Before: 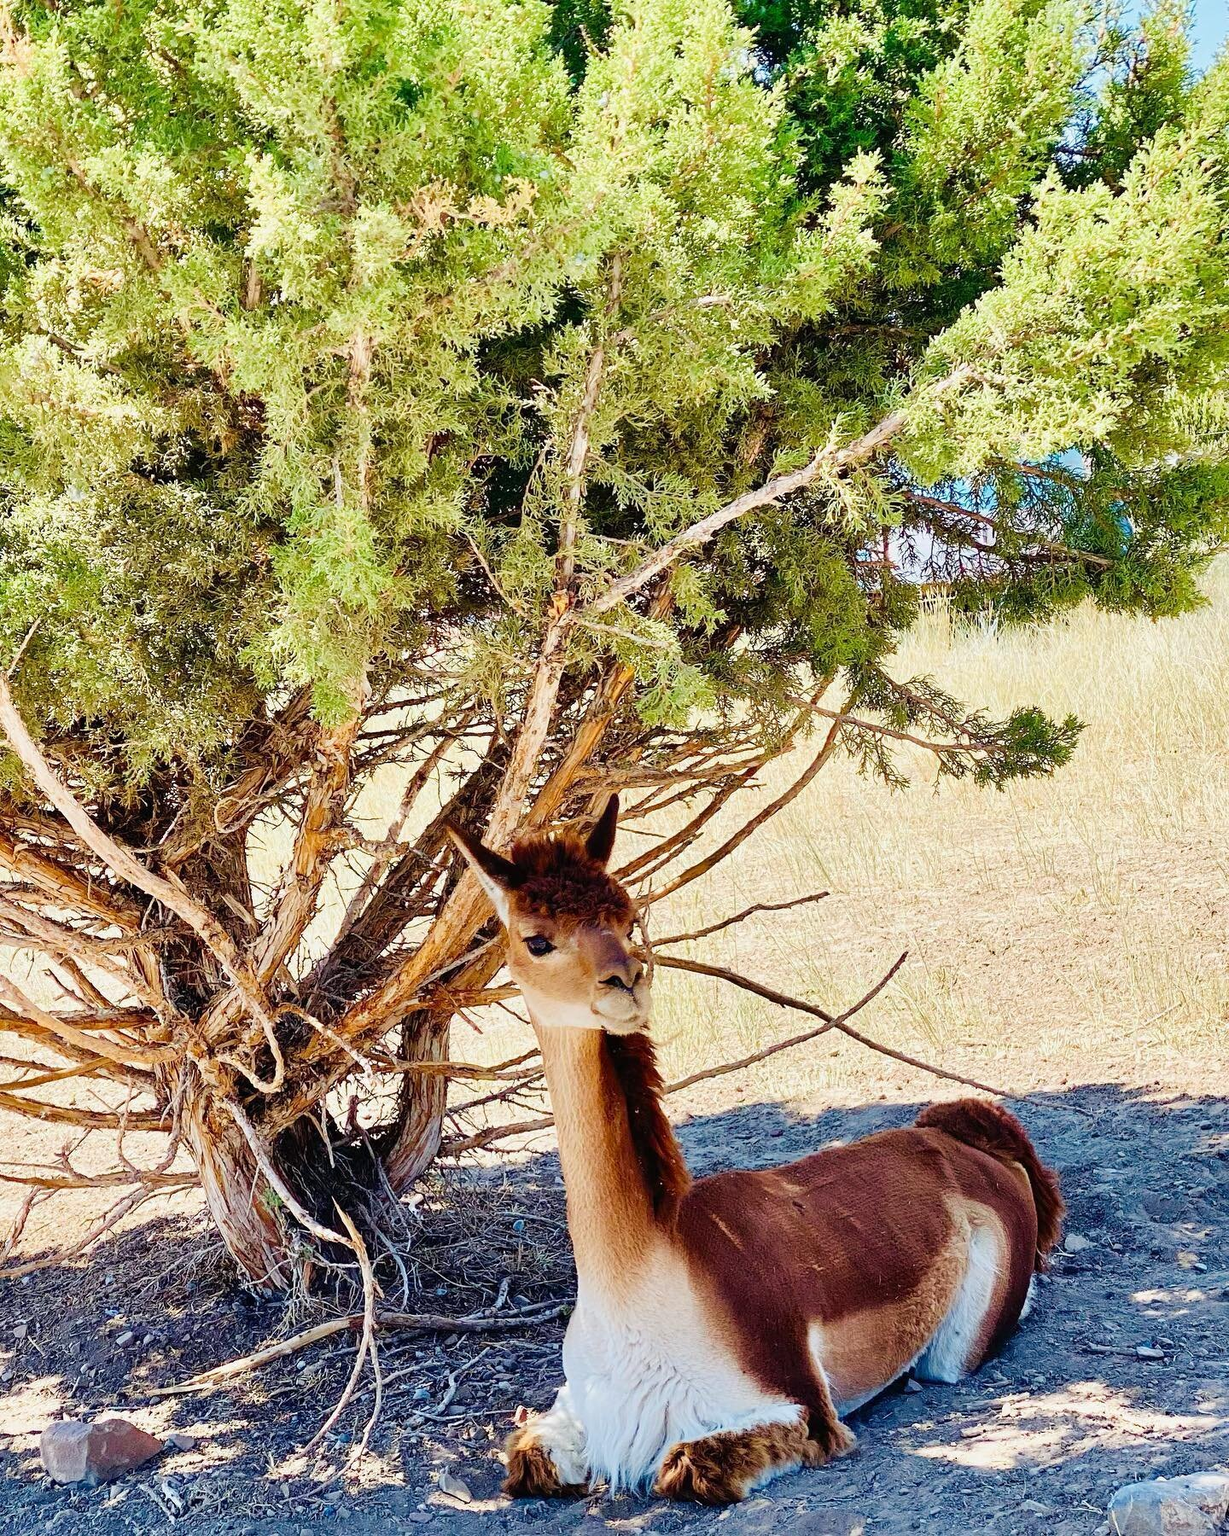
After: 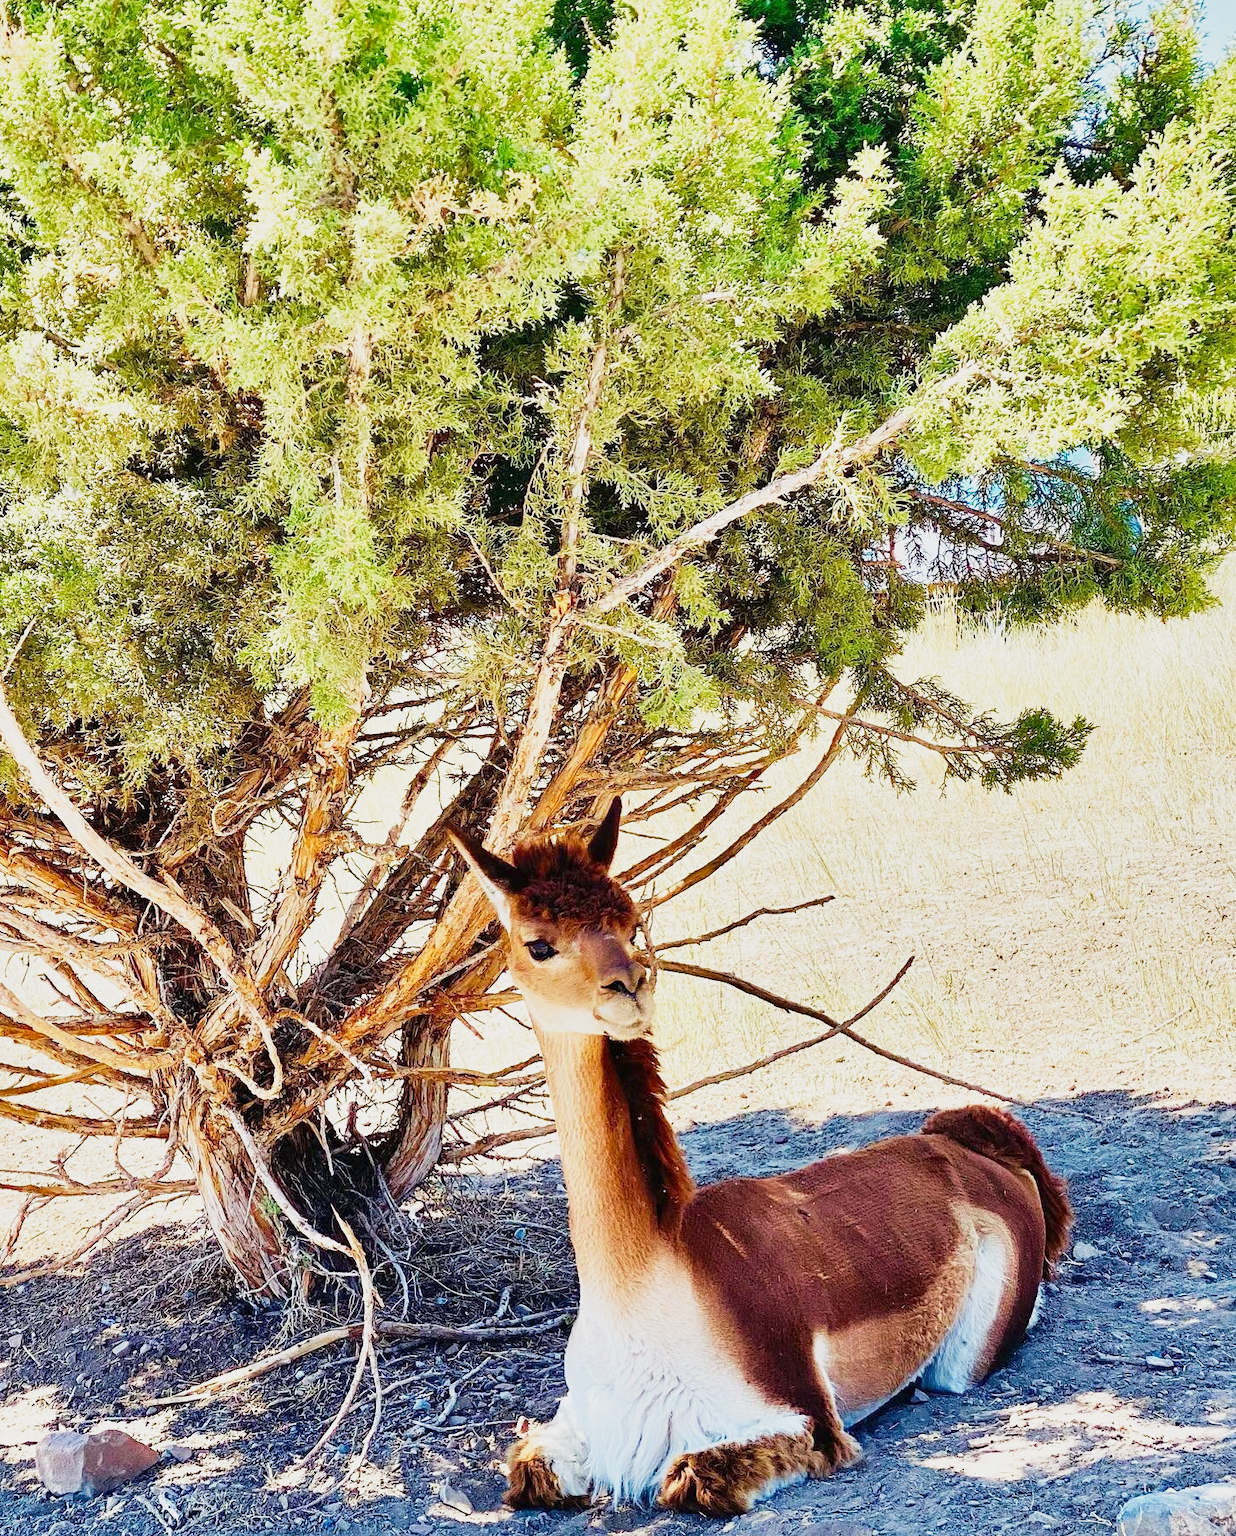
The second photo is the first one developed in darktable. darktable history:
crop: left 0.448%, top 0.528%, right 0.207%, bottom 0.737%
base curve: curves: ch0 [(0, 0) (0.088, 0.125) (0.176, 0.251) (0.354, 0.501) (0.613, 0.749) (1, 0.877)], preserve colors none
shadows and highlights: shadows 20.99, highlights -36.73, soften with gaussian
